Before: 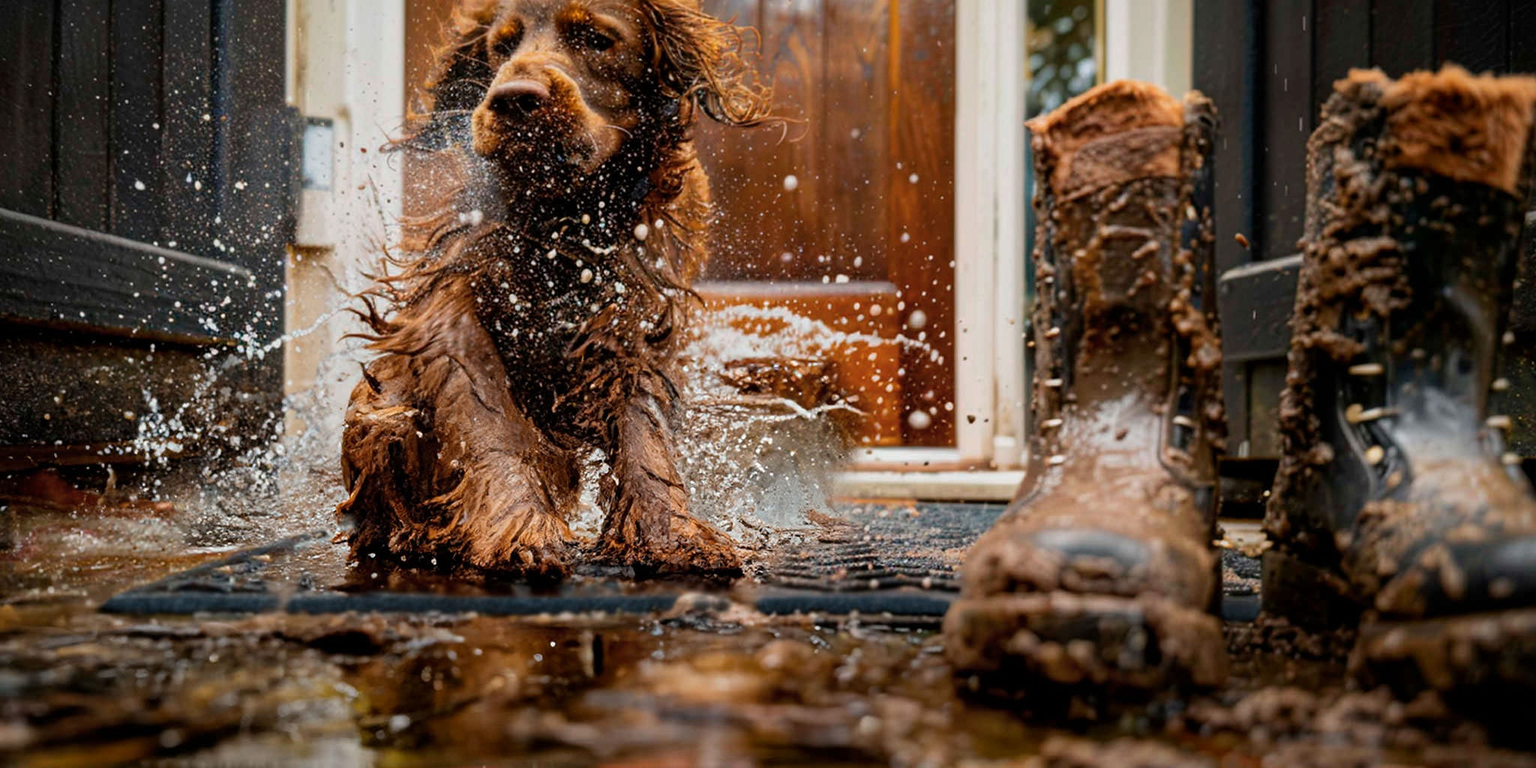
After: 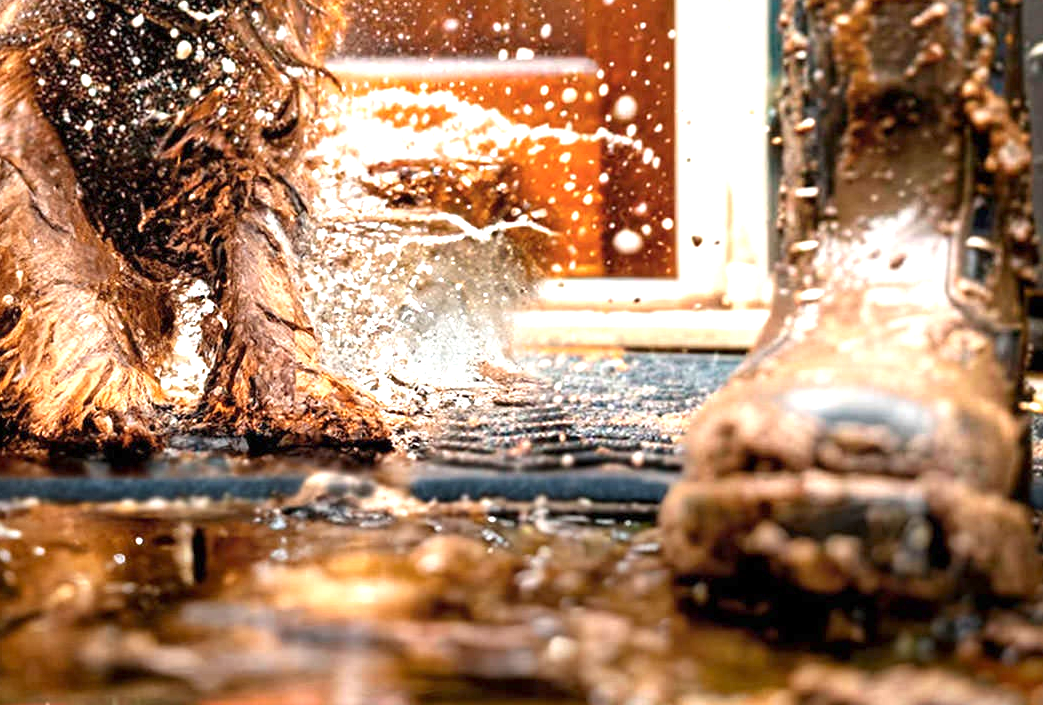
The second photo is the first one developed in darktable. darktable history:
exposure: exposure 1.5 EV, compensate highlight preservation false
crop and rotate: left 29.237%, top 31.152%, right 19.807%
